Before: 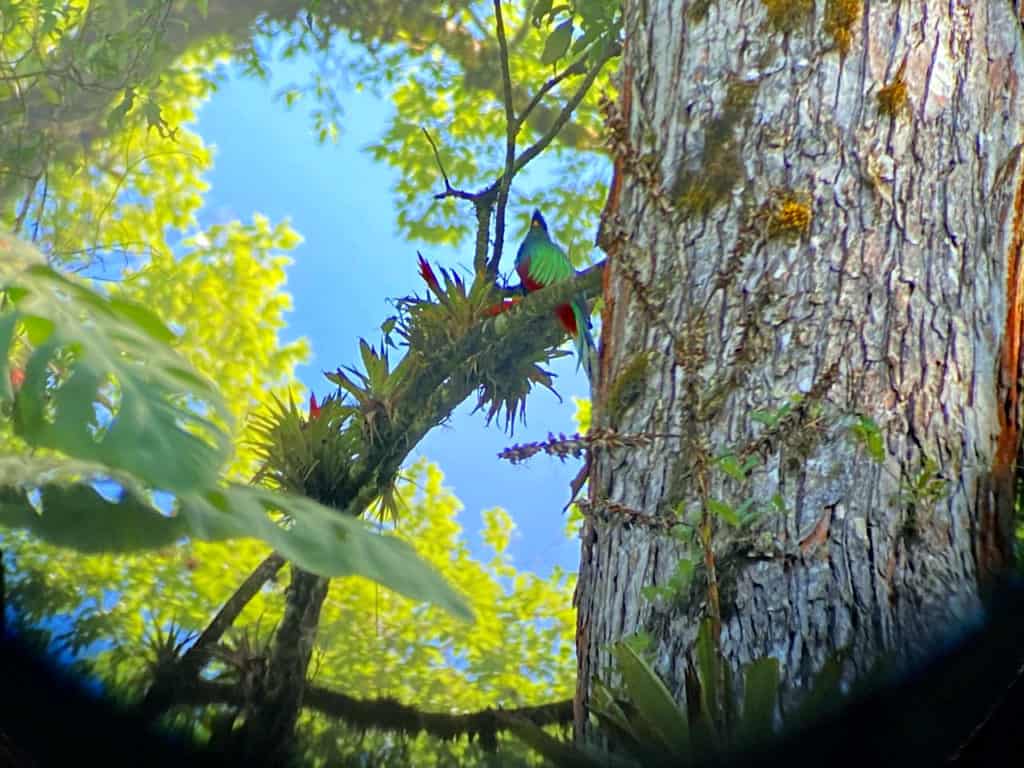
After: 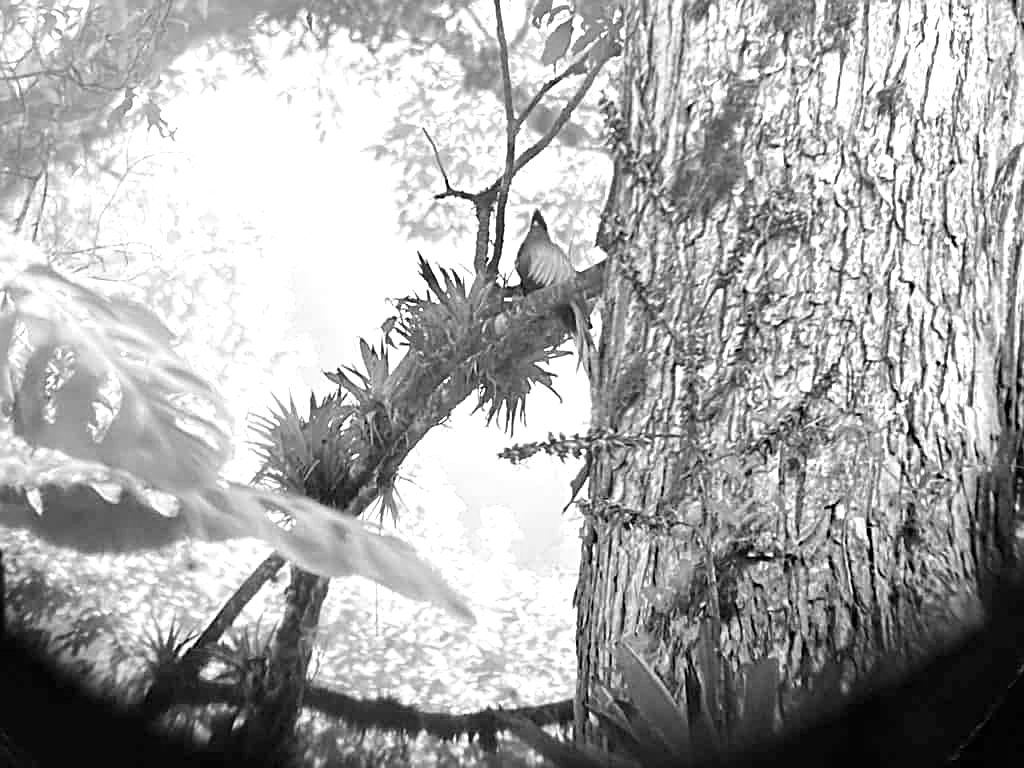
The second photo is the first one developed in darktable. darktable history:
exposure: black level correction 0, exposure 1 EV, compensate exposure bias true, compensate highlight preservation false
contrast brightness saturation: saturation -0.17
sharpen: on, module defaults
monochrome: on, module defaults
